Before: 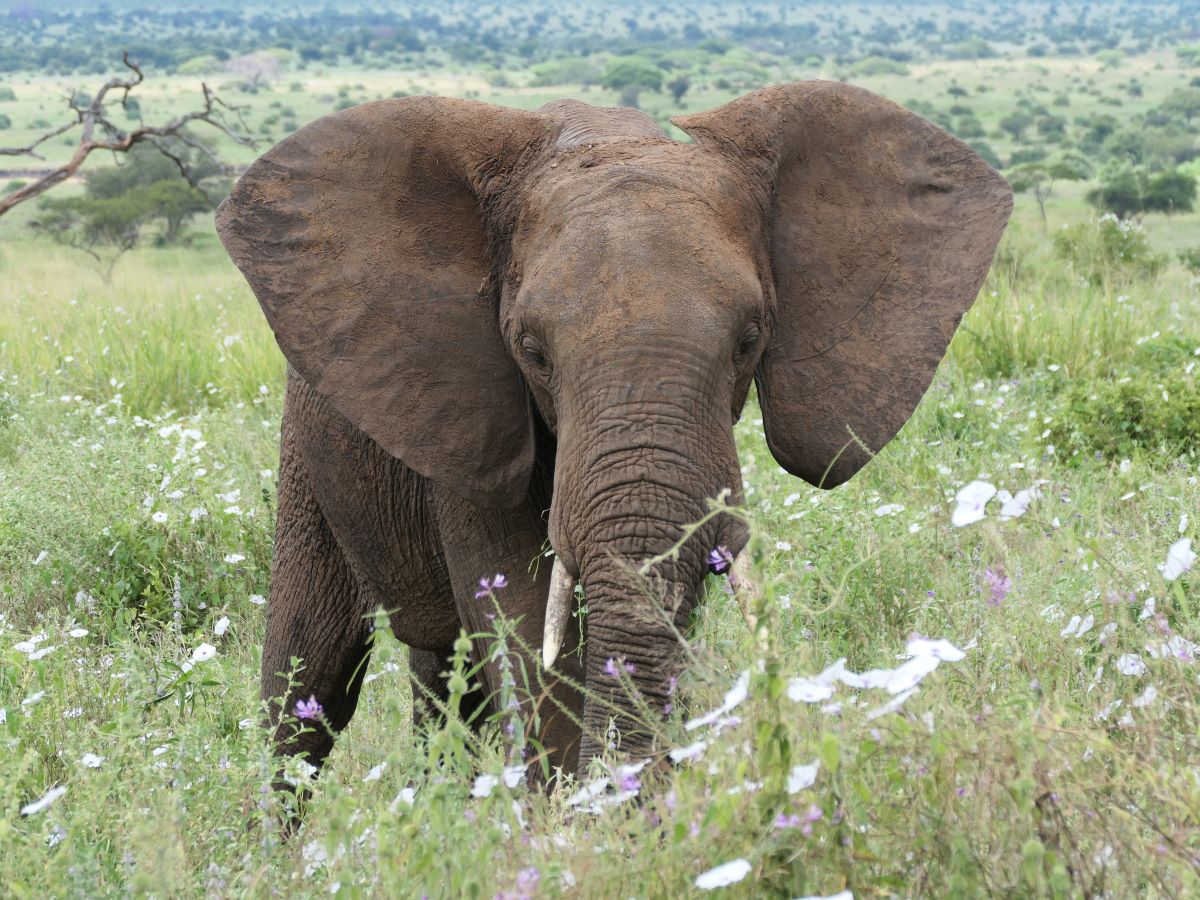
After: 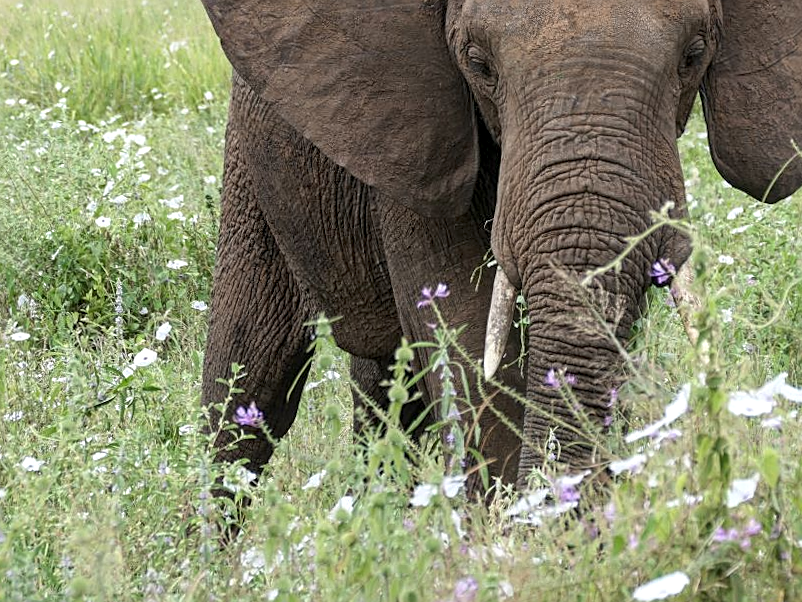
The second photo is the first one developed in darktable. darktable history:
sharpen: on, module defaults
crop and rotate: angle -0.82°, left 3.85%, top 31.828%, right 27.992%
tone equalizer: on, module defaults
contrast equalizer: octaves 7, y [[0.5, 0.502, 0.506, 0.511, 0.52, 0.537], [0.5 ×6], [0.505, 0.509, 0.518, 0.534, 0.553, 0.561], [0 ×6], [0 ×6]]
local contrast: on, module defaults
